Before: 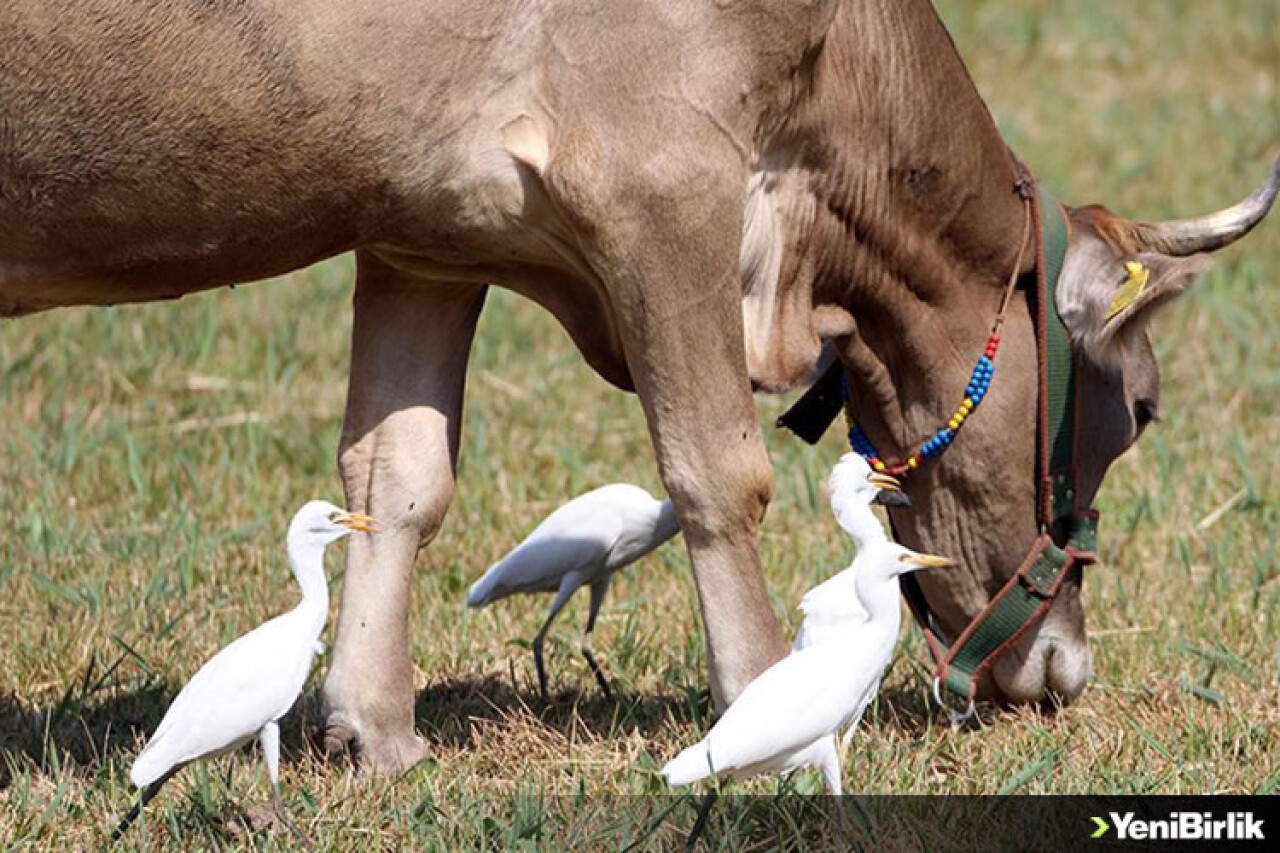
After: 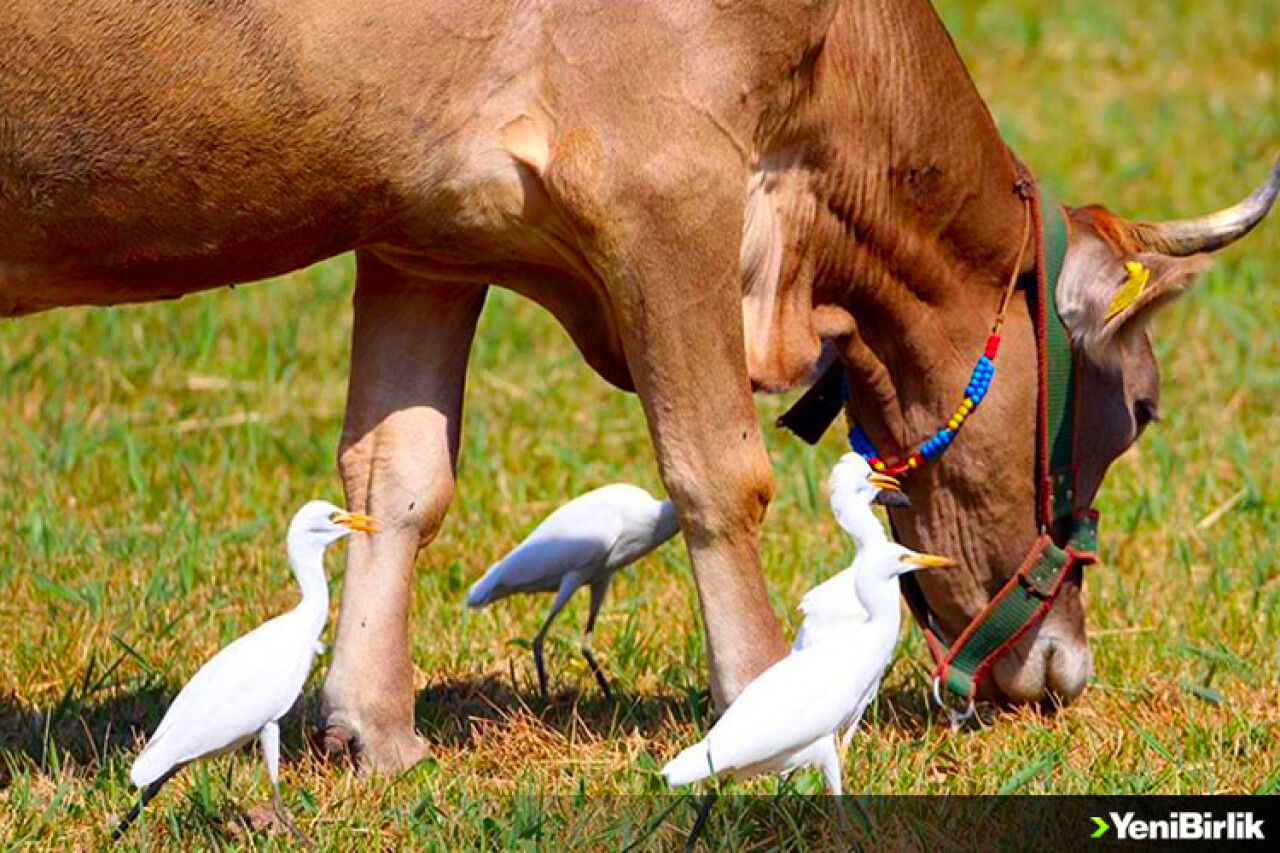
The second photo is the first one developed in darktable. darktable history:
color correction: highlights b* -0.005, saturation 2.1
